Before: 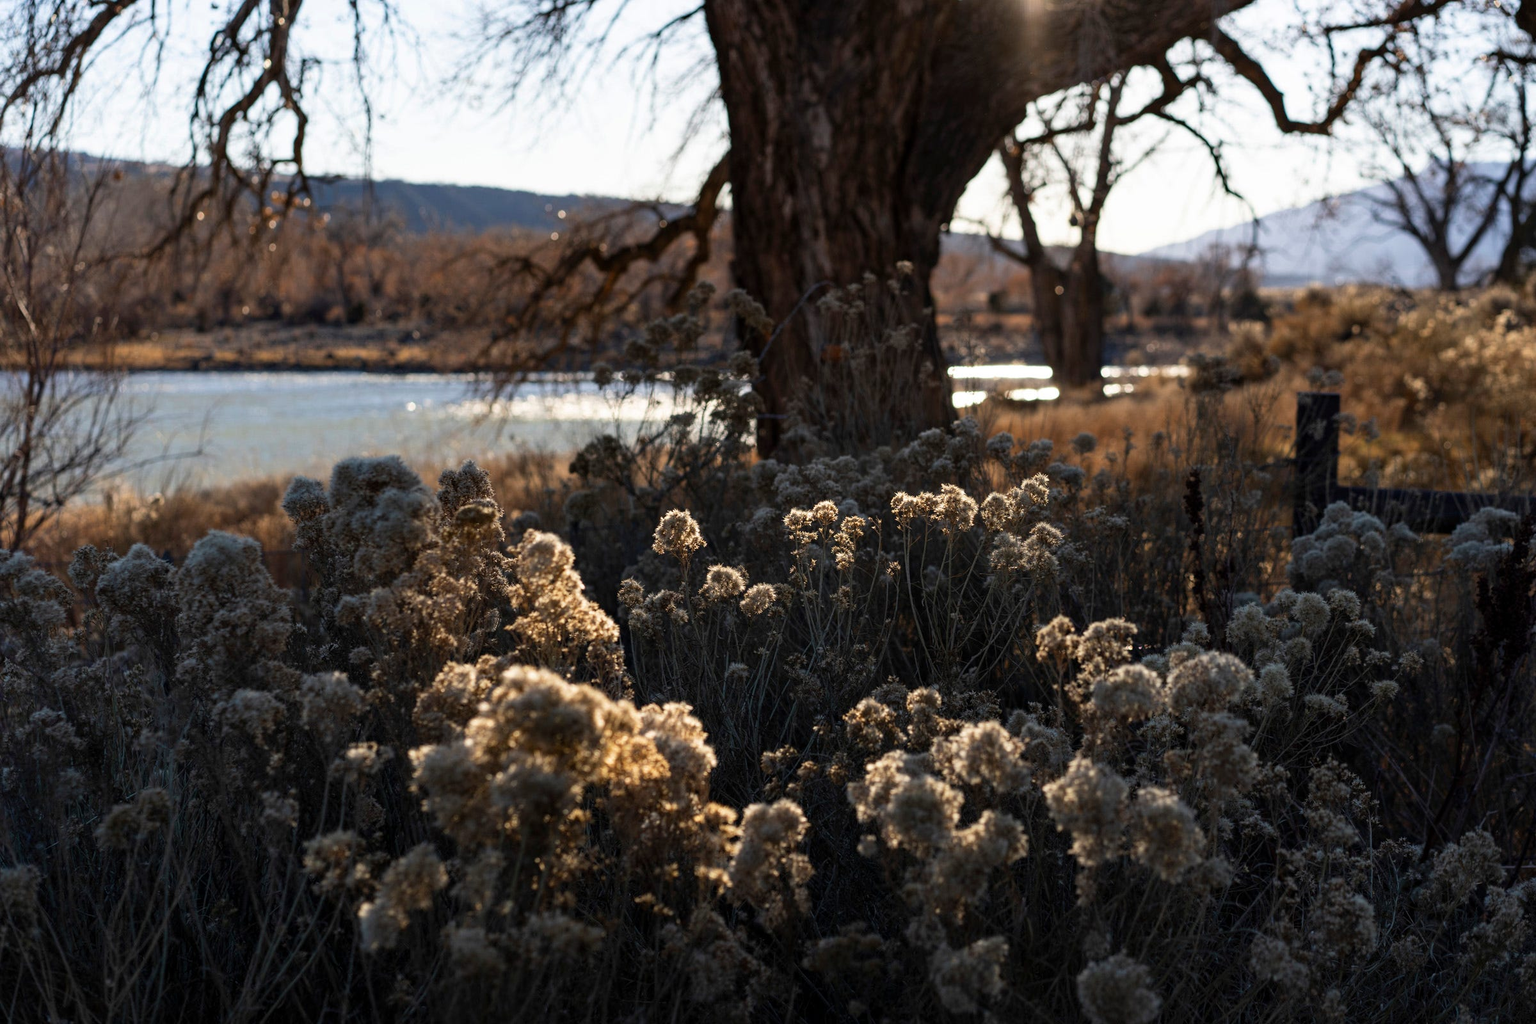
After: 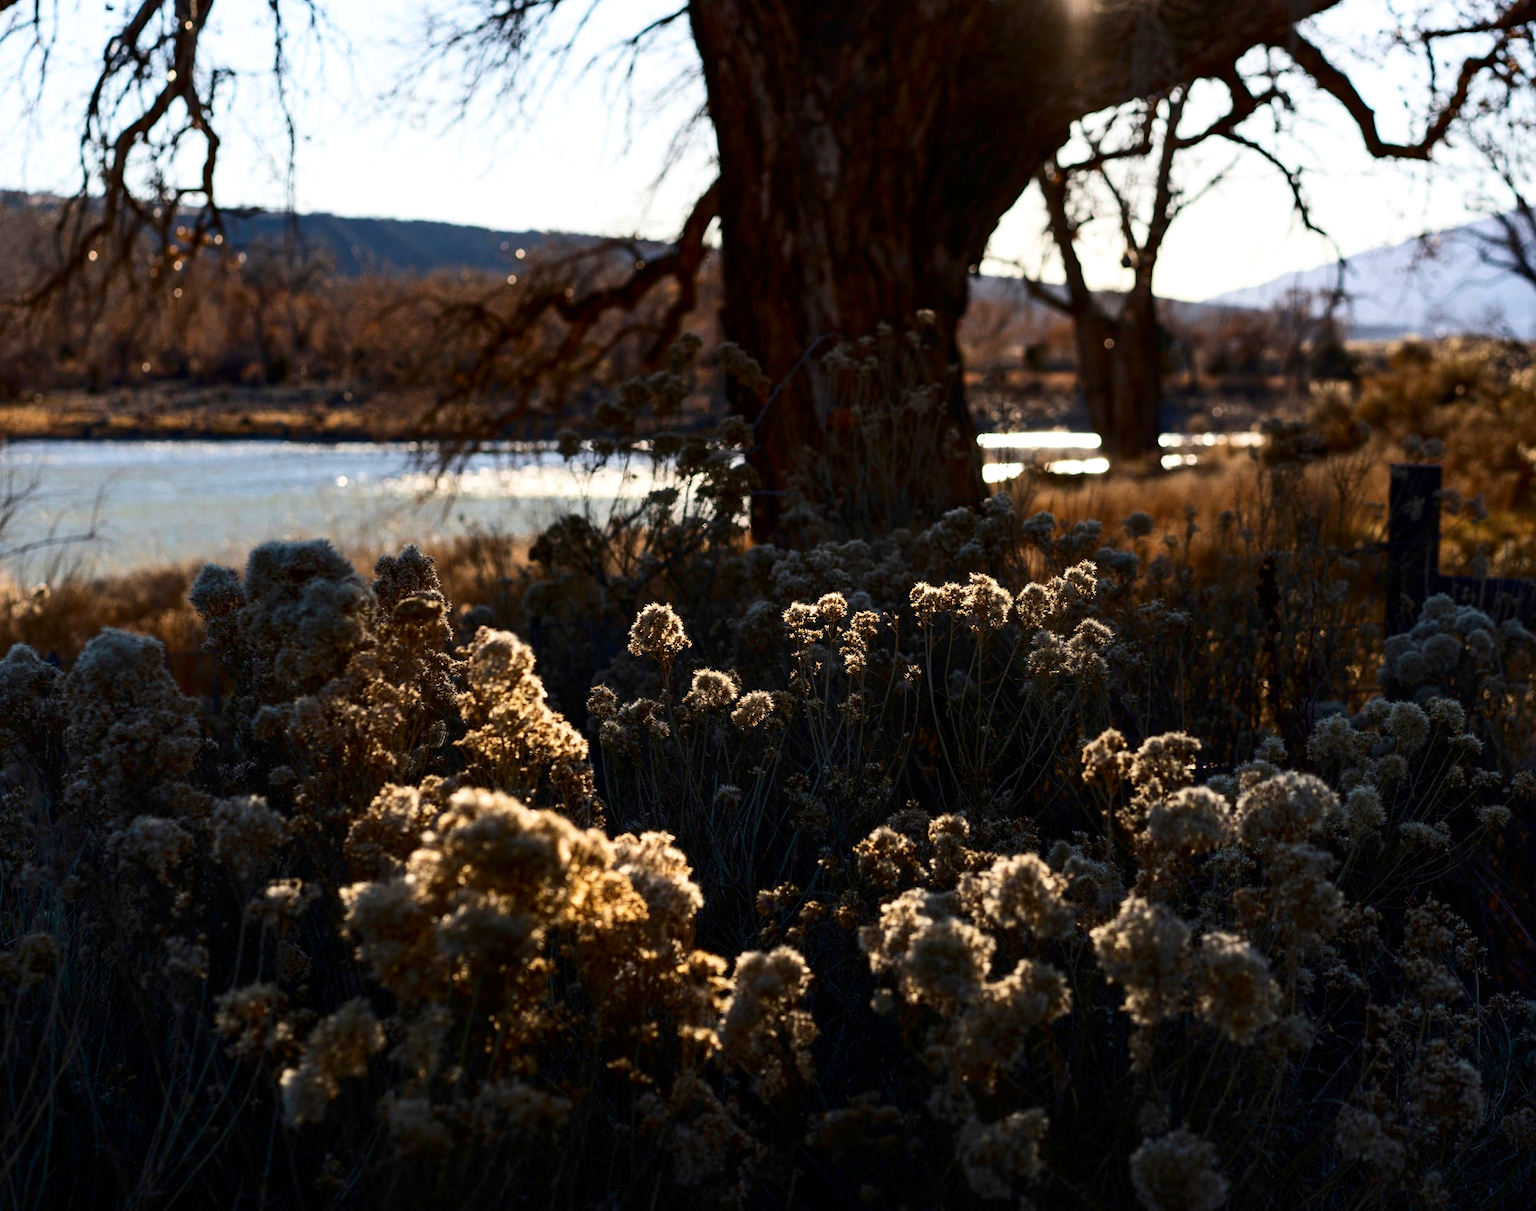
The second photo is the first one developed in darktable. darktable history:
contrast brightness saturation: contrast 0.198, brightness -0.109, saturation 0.101
crop: left 7.971%, right 7.527%
color balance rgb: highlights gain › luminance 14.607%, perceptual saturation grading › global saturation 0.455%, perceptual brilliance grading › global brilliance 1.661%, perceptual brilliance grading › highlights -3.935%, global vibrance 20%
